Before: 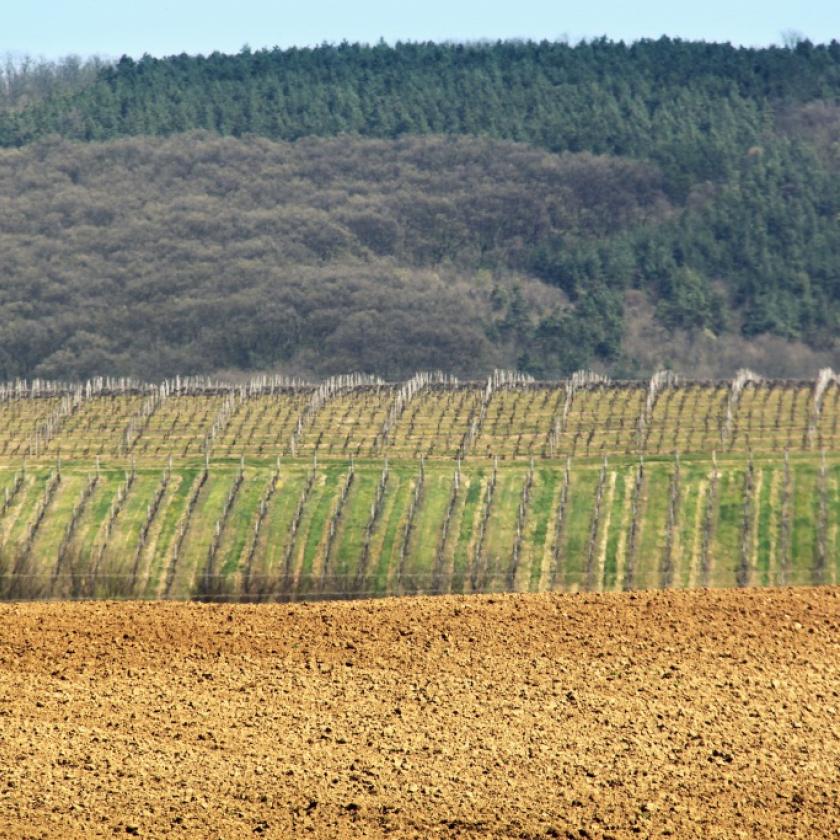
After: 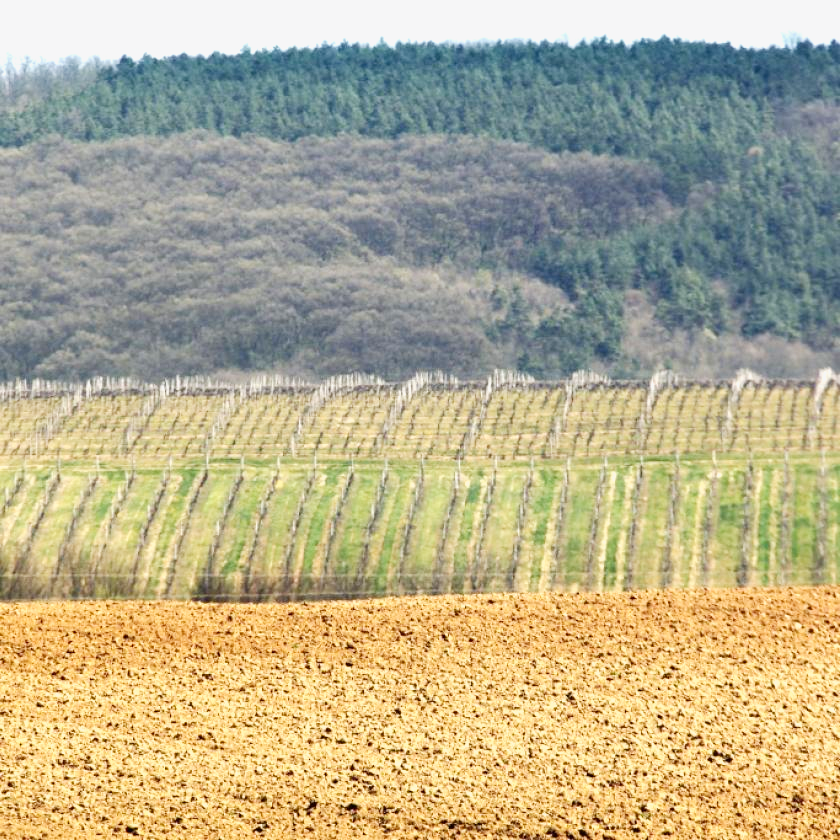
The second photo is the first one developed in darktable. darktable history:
tone curve: curves: ch0 [(0, 0) (0.55, 0.716) (0.841, 0.969)], preserve colors none
